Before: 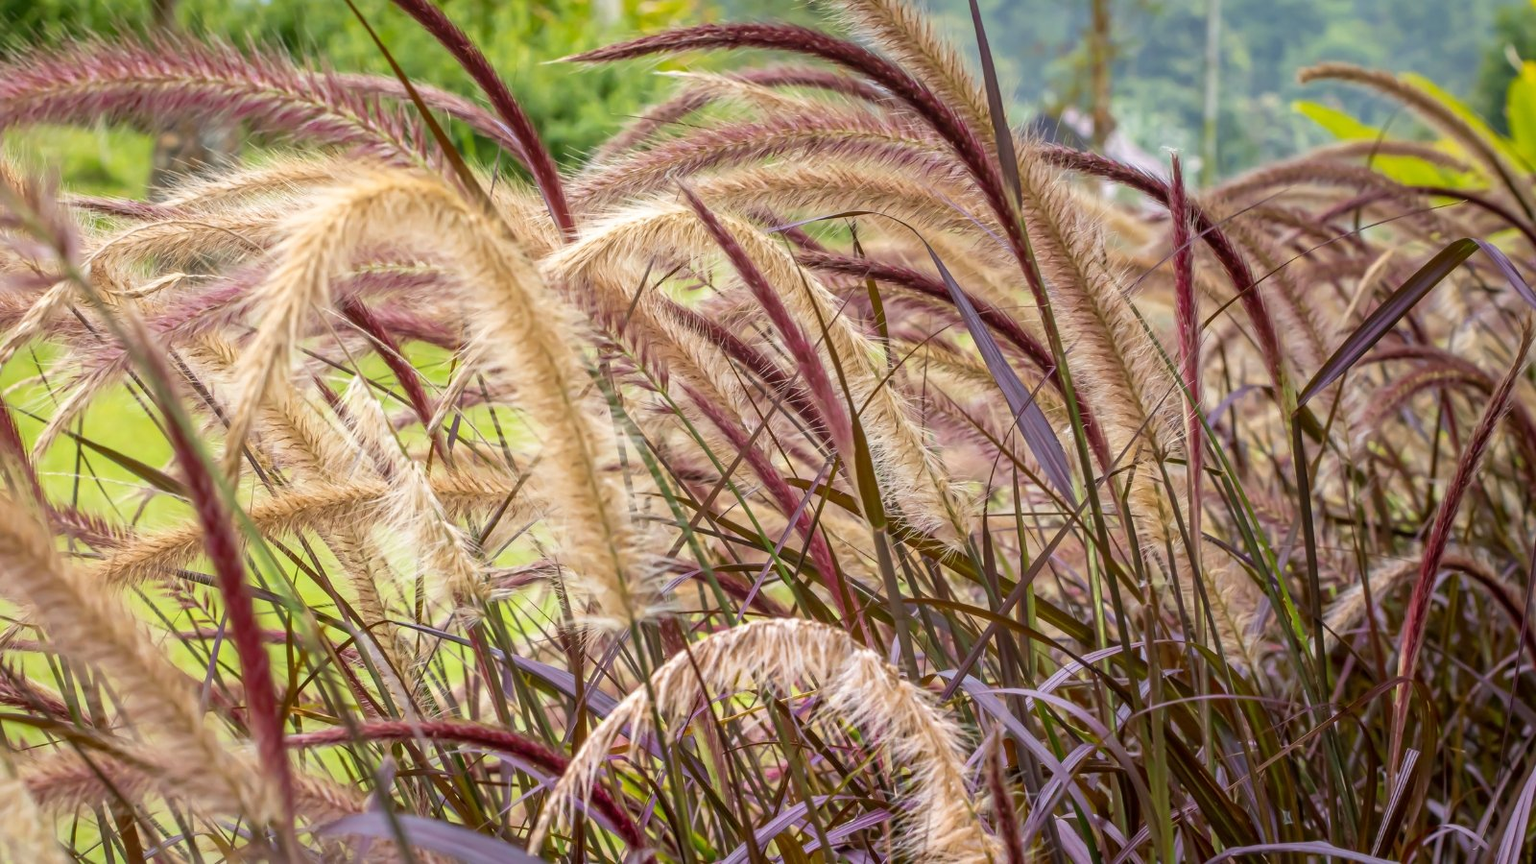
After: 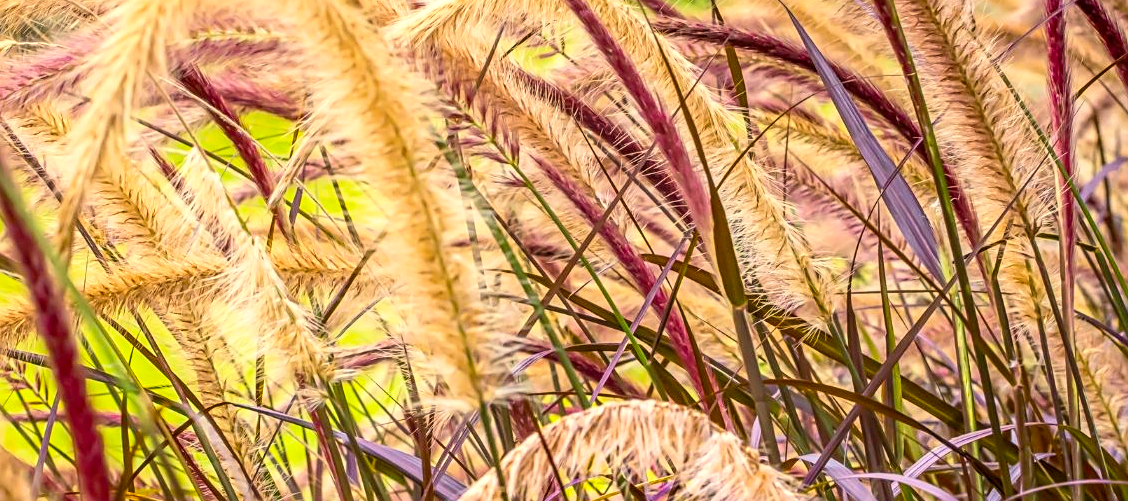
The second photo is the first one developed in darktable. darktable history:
local contrast: on, module defaults
crop: left 11.125%, top 27.18%, right 18.325%, bottom 17.078%
color balance rgb: highlights gain › chroma 2.989%, highlights gain › hue 75.76°, perceptual saturation grading › global saturation 13.255%, global vibrance 20%
contrast brightness saturation: contrast 0.205, brightness 0.158, saturation 0.229
sharpen: on, module defaults
